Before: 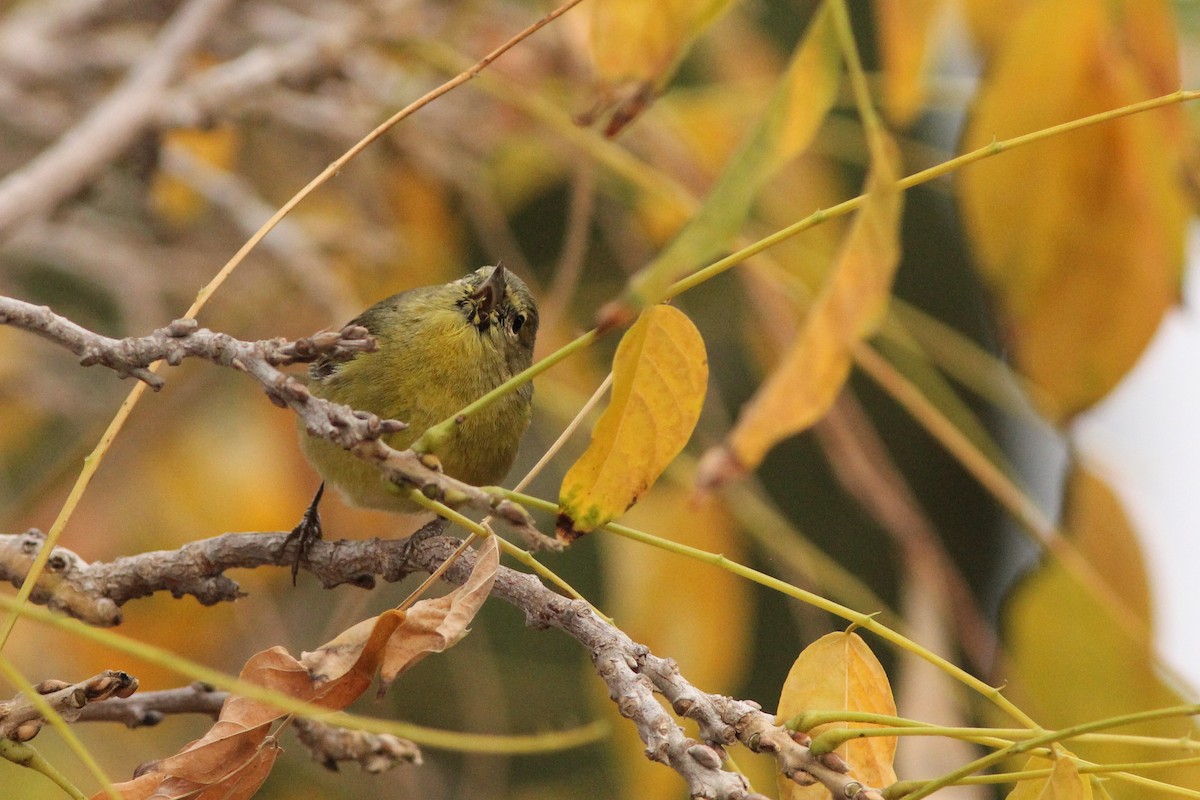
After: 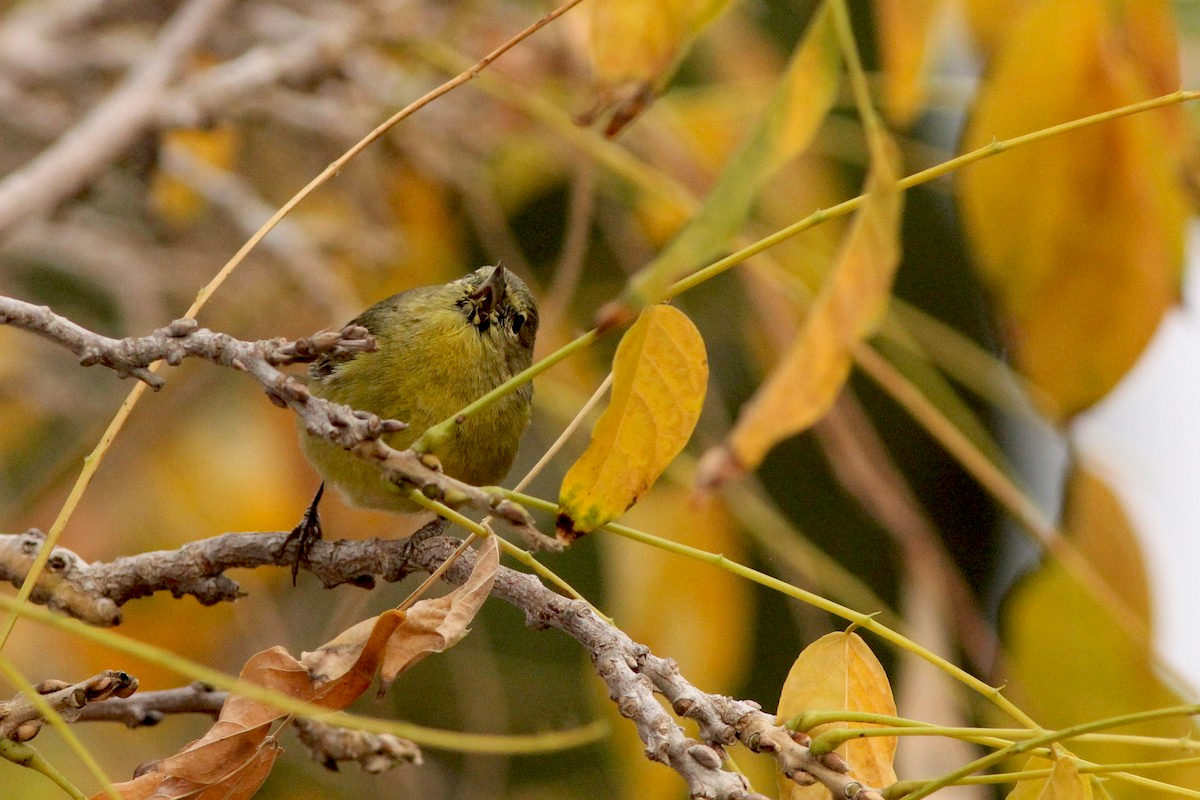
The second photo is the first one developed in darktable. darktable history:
exposure: black level correction 0.016, exposure -0.009 EV, compensate highlight preservation false
tone equalizer: on, module defaults
